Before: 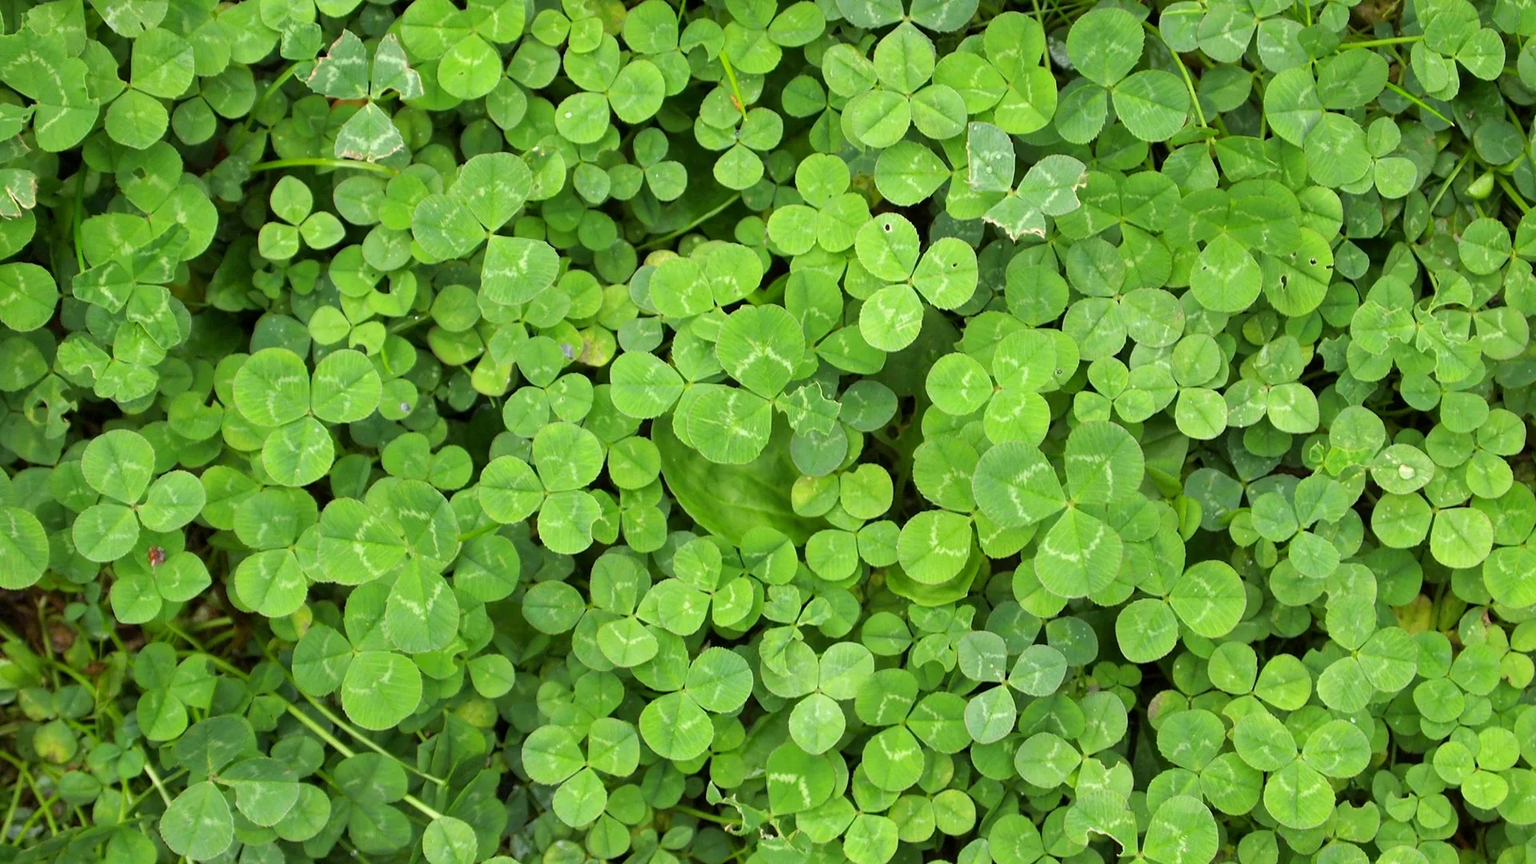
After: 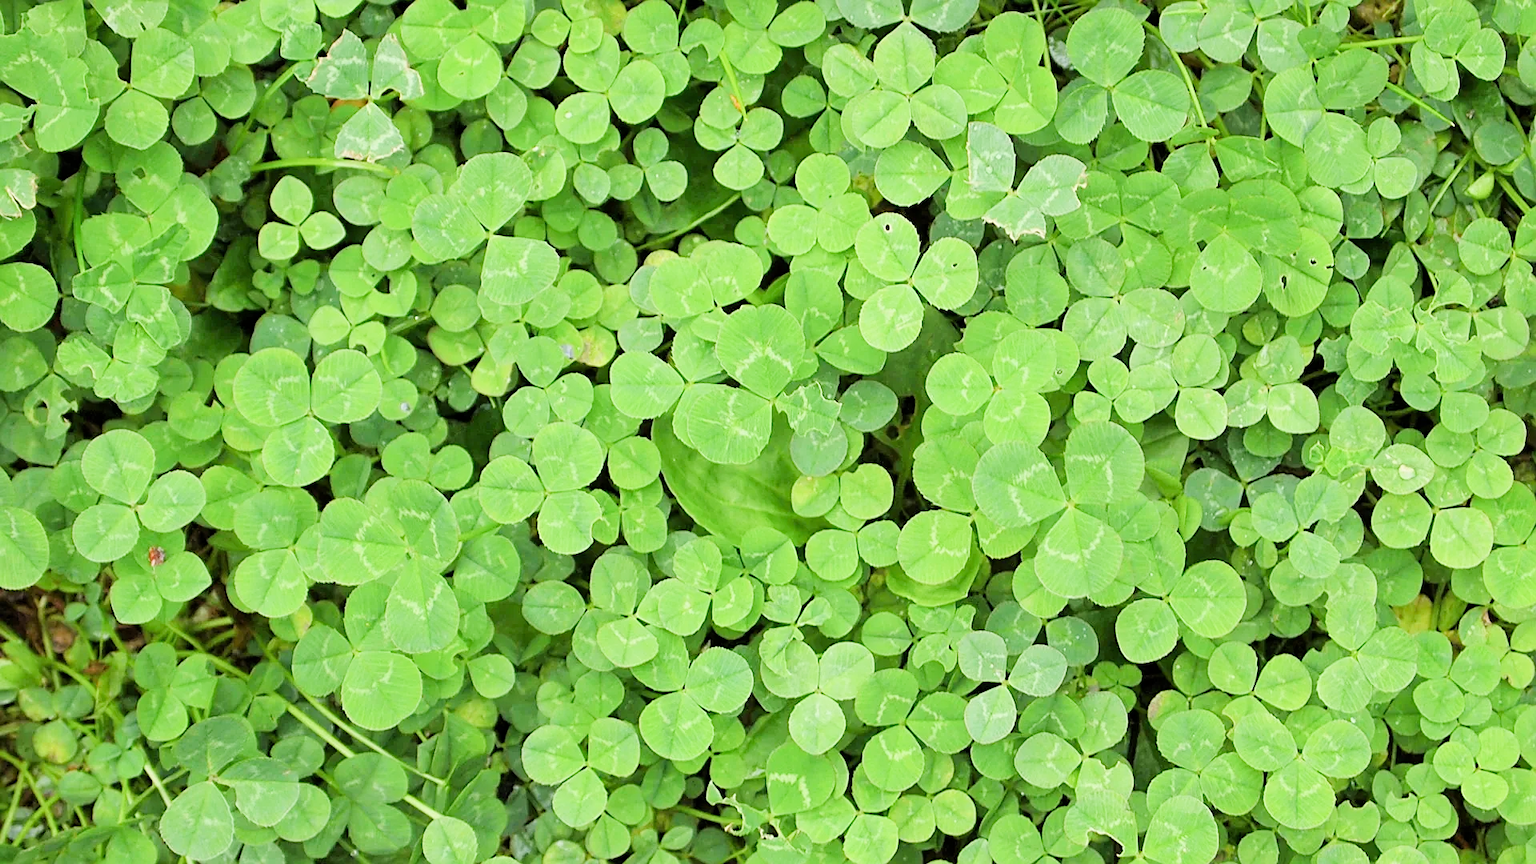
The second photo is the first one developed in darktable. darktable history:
exposure: black level correction 0, exposure 1.199 EV, compensate highlight preservation false
filmic rgb: black relative exposure -7.65 EV, white relative exposure 4.56 EV, hardness 3.61
sharpen: on, module defaults
